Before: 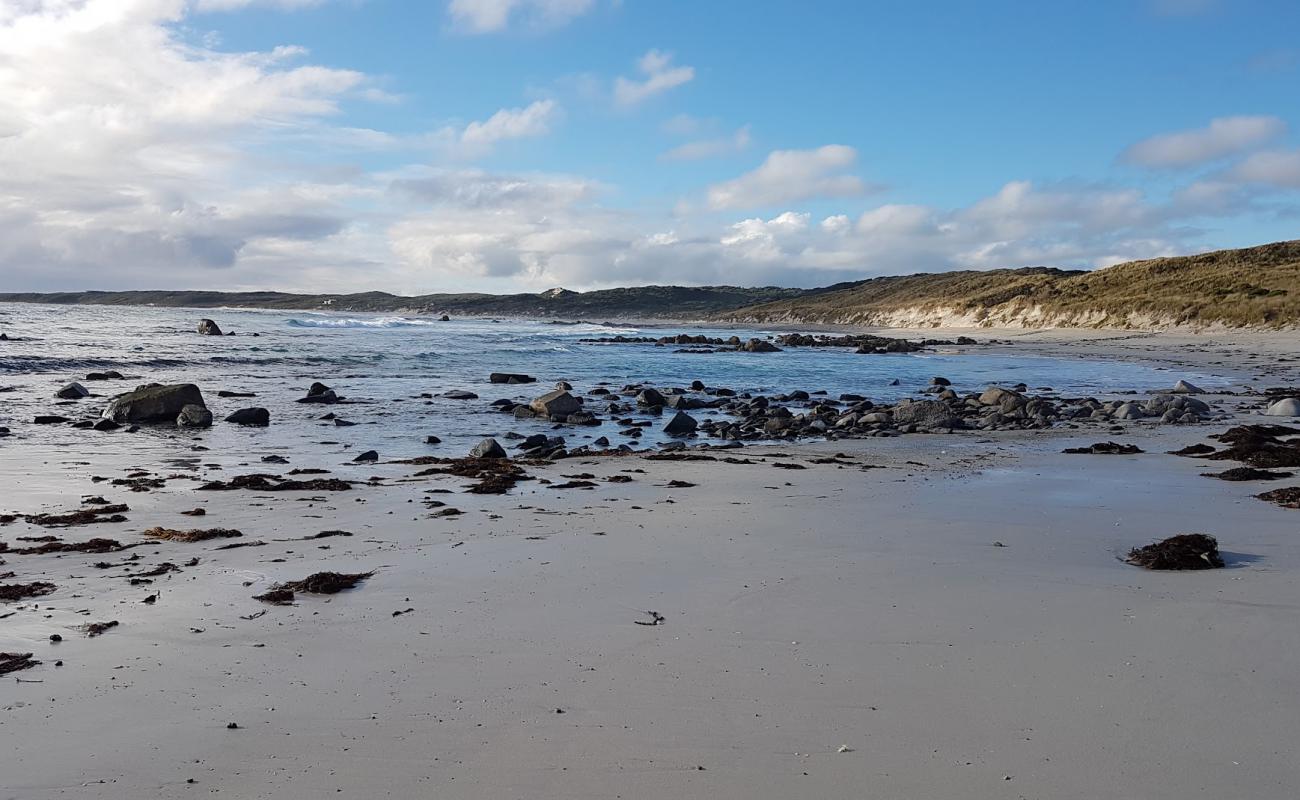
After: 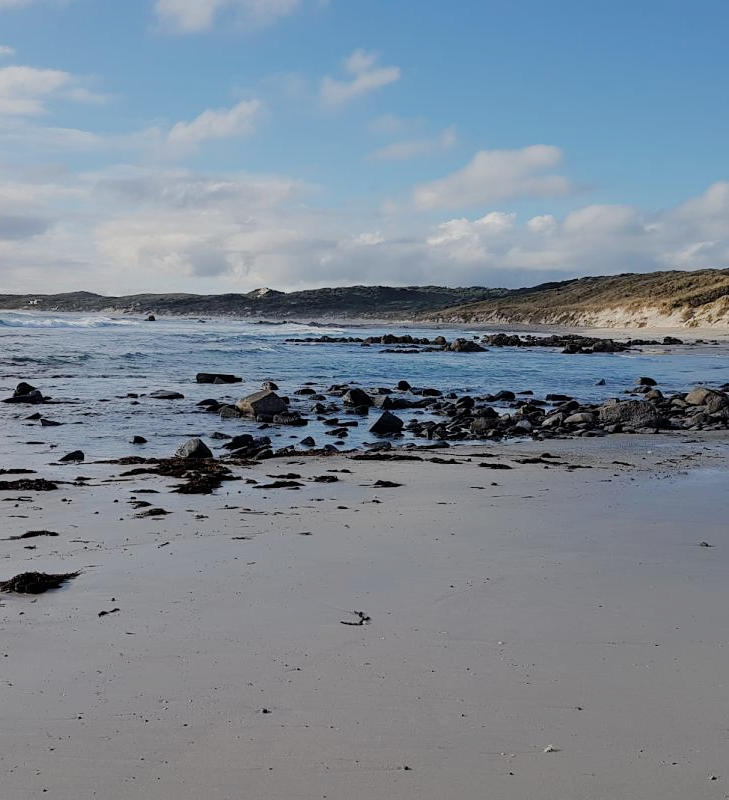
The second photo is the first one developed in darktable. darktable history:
filmic rgb: black relative exposure -7.65 EV, white relative exposure 4.56 EV, hardness 3.61
crop and rotate: left 22.685%, right 21.217%
